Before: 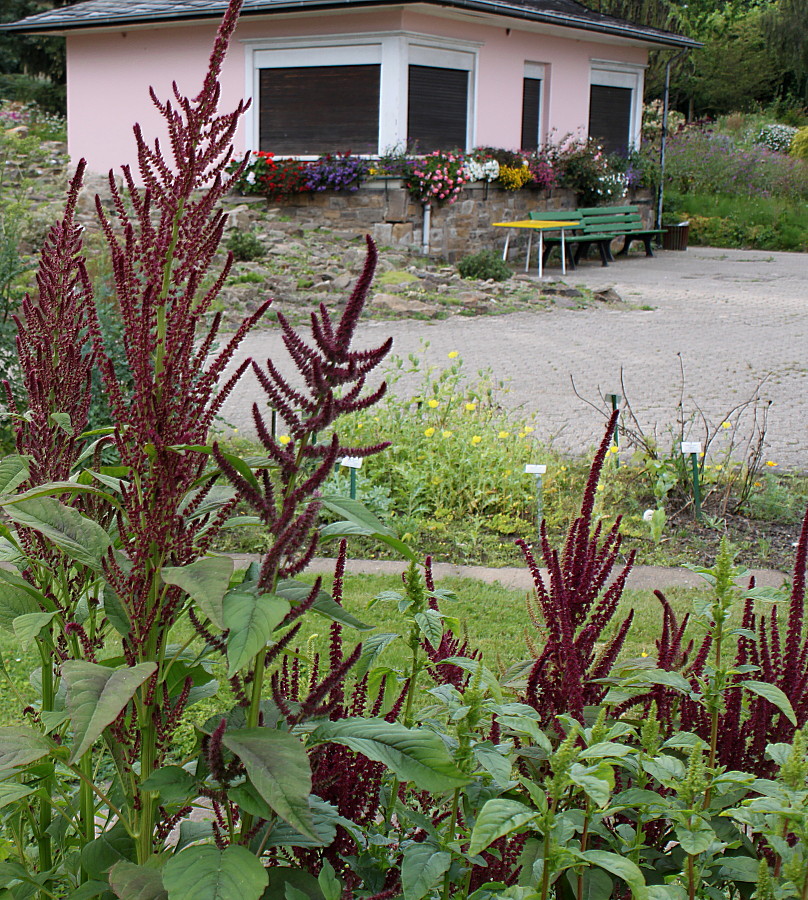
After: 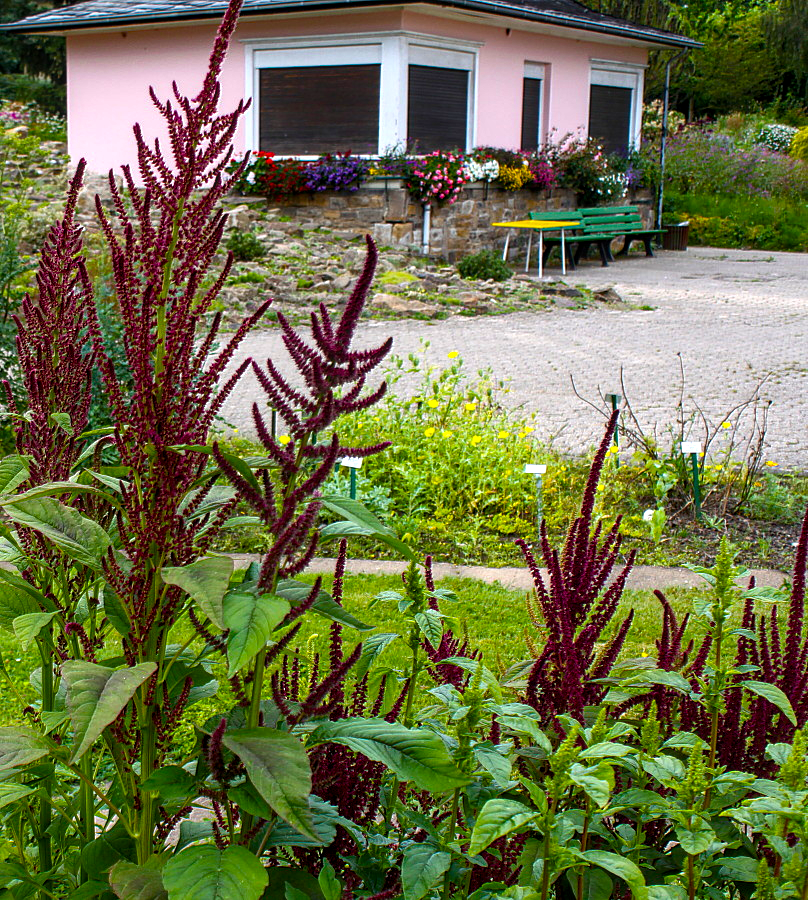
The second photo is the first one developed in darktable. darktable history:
color balance rgb: linear chroma grading › global chroma 9%, perceptual saturation grading › global saturation 36%, perceptual saturation grading › shadows 35%, perceptual brilliance grading › global brilliance 15%, perceptual brilliance grading › shadows -35%, global vibrance 15%
local contrast: on, module defaults
